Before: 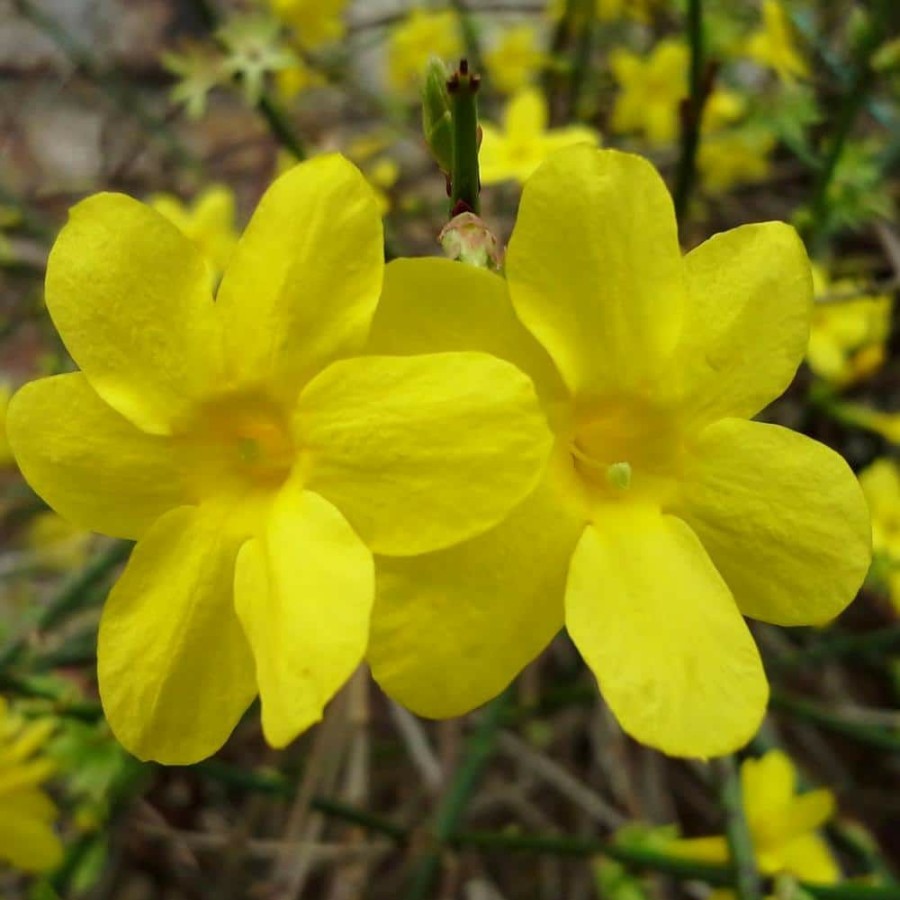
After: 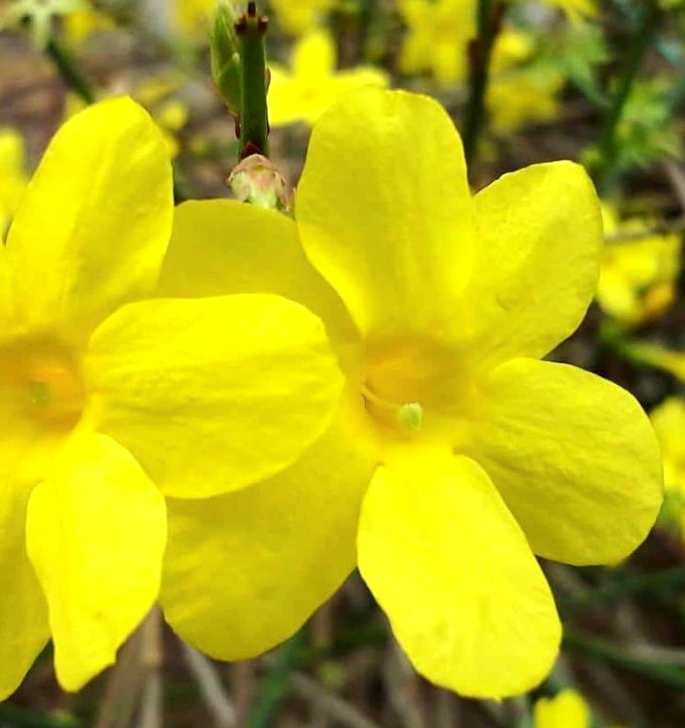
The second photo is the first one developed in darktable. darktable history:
contrast brightness saturation: contrast 0.1, brightness 0.02, saturation 0.02
exposure: exposure 0.6 EV, compensate highlight preservation false
sharpen: amount 0.2
rotate and perspective: rotation -0.45°, automatic cropping original format, crop left 0.008, crop right 0.992, crop top 0.012, crop bottom 0.988
crop: left 23.095%, top 5.827%, bottom 11.854%
